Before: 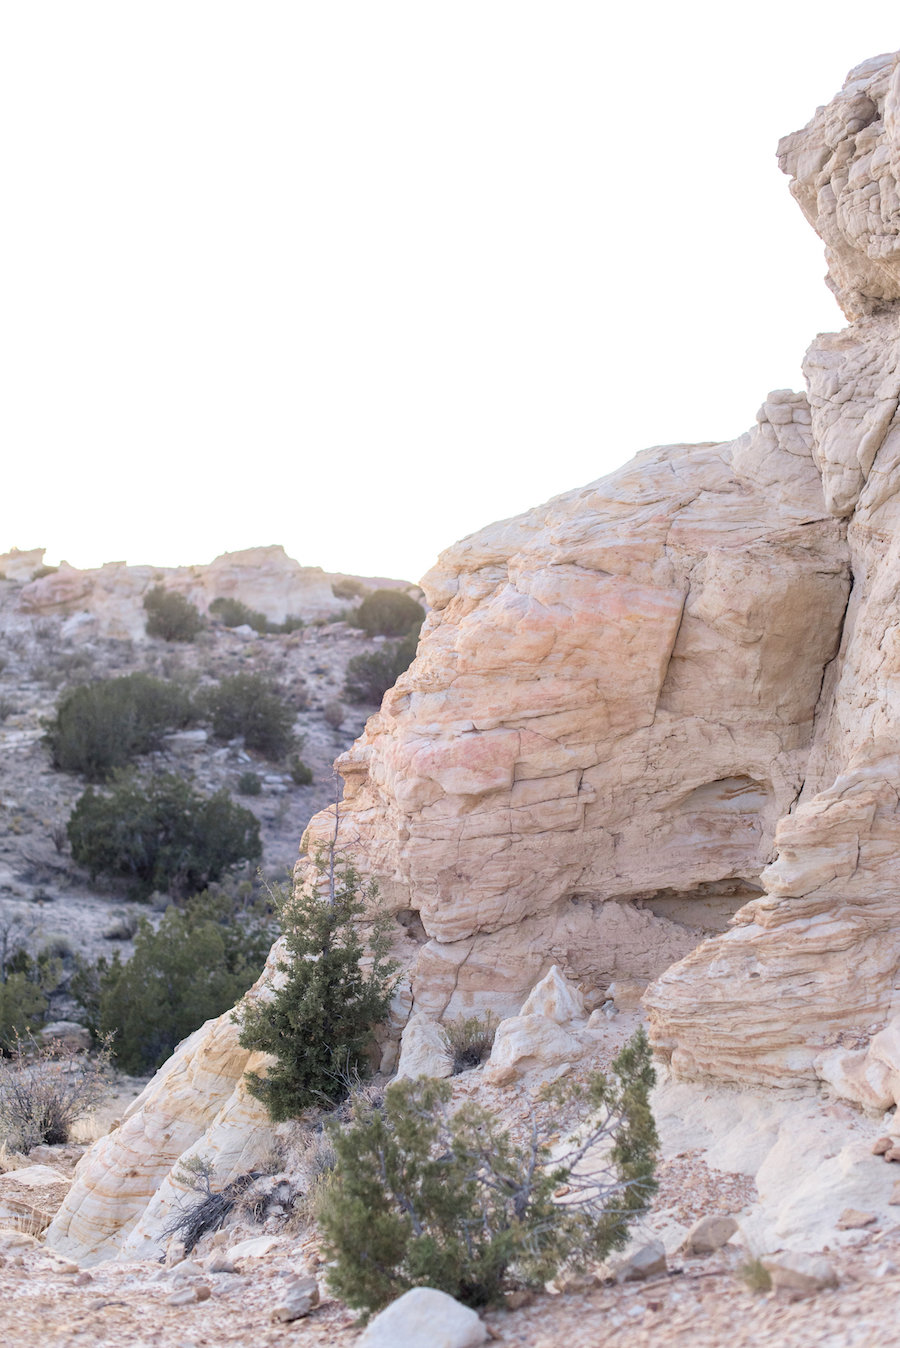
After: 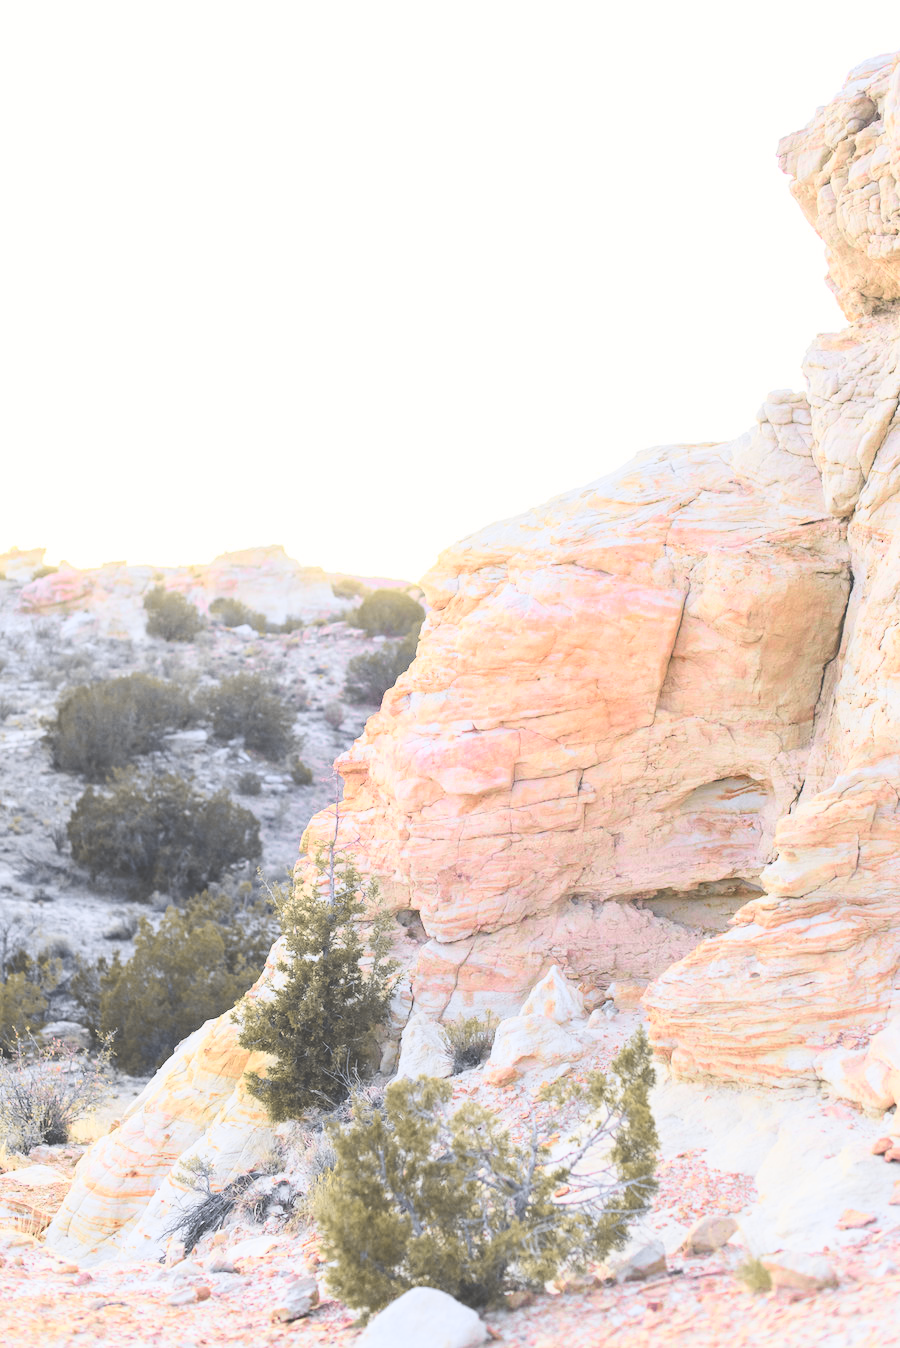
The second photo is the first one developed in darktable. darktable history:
exposure: black level correction -0.031, compensate exposure bias true, compensate highlight preservation false
tone curve: curves: ch0 [(0, 0.017) (0.259, 0.344) (0.593, 0.778) (0.786, 0.931) (1, 0.999)]; ch1 [(0, 0) (0.405, 0.387) (0.442, 0.47) (0.492, 0.5) (0.511, 0.503) (0.548, 0.596) (0.7, 0.795) (1, 1)]; ch2 [(0, 0) (0.411, 0.433) (0.5, 0.504) (0.535, 0.581) (1, 1)], color space Lab, independent channels, preserve colors none
